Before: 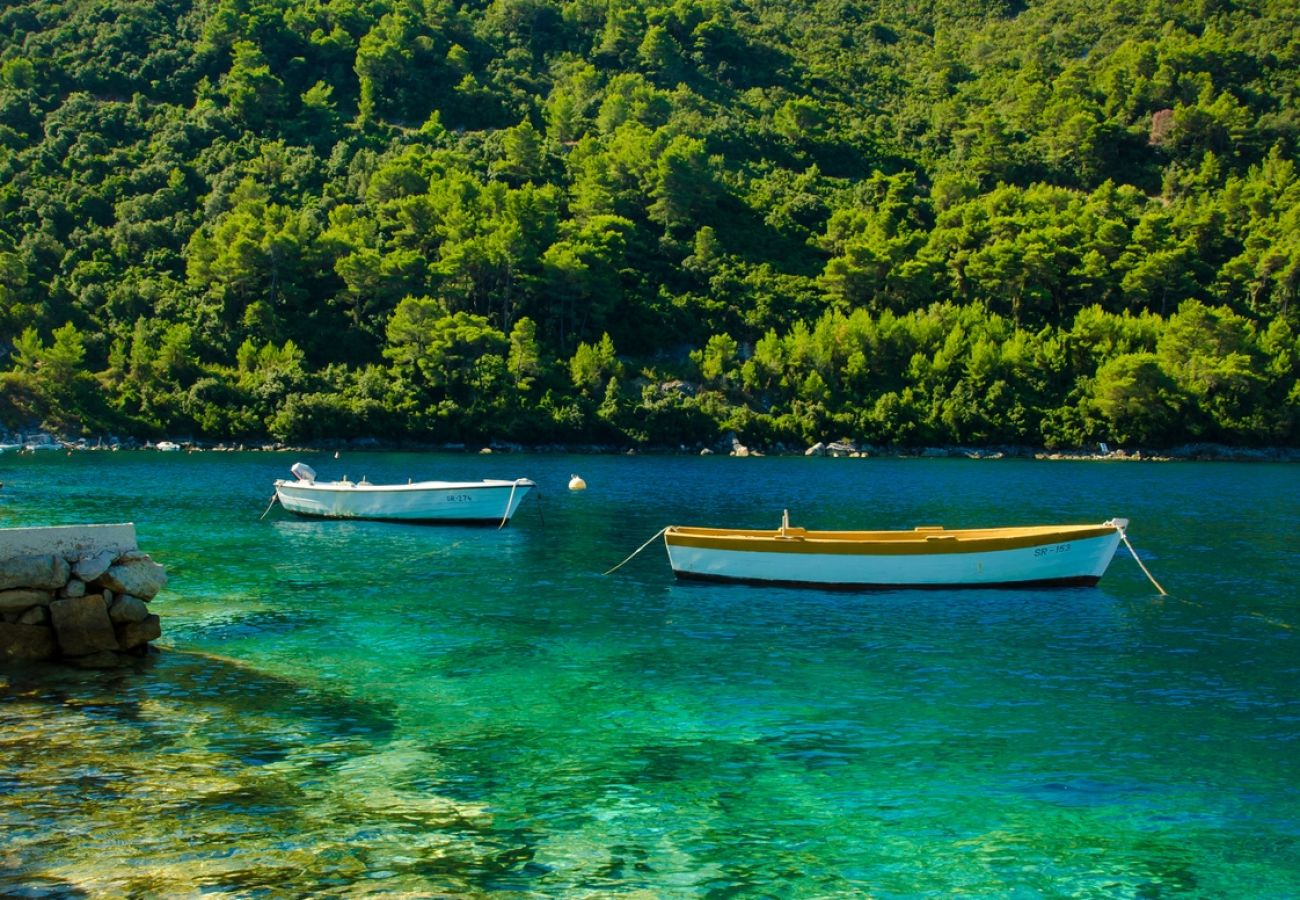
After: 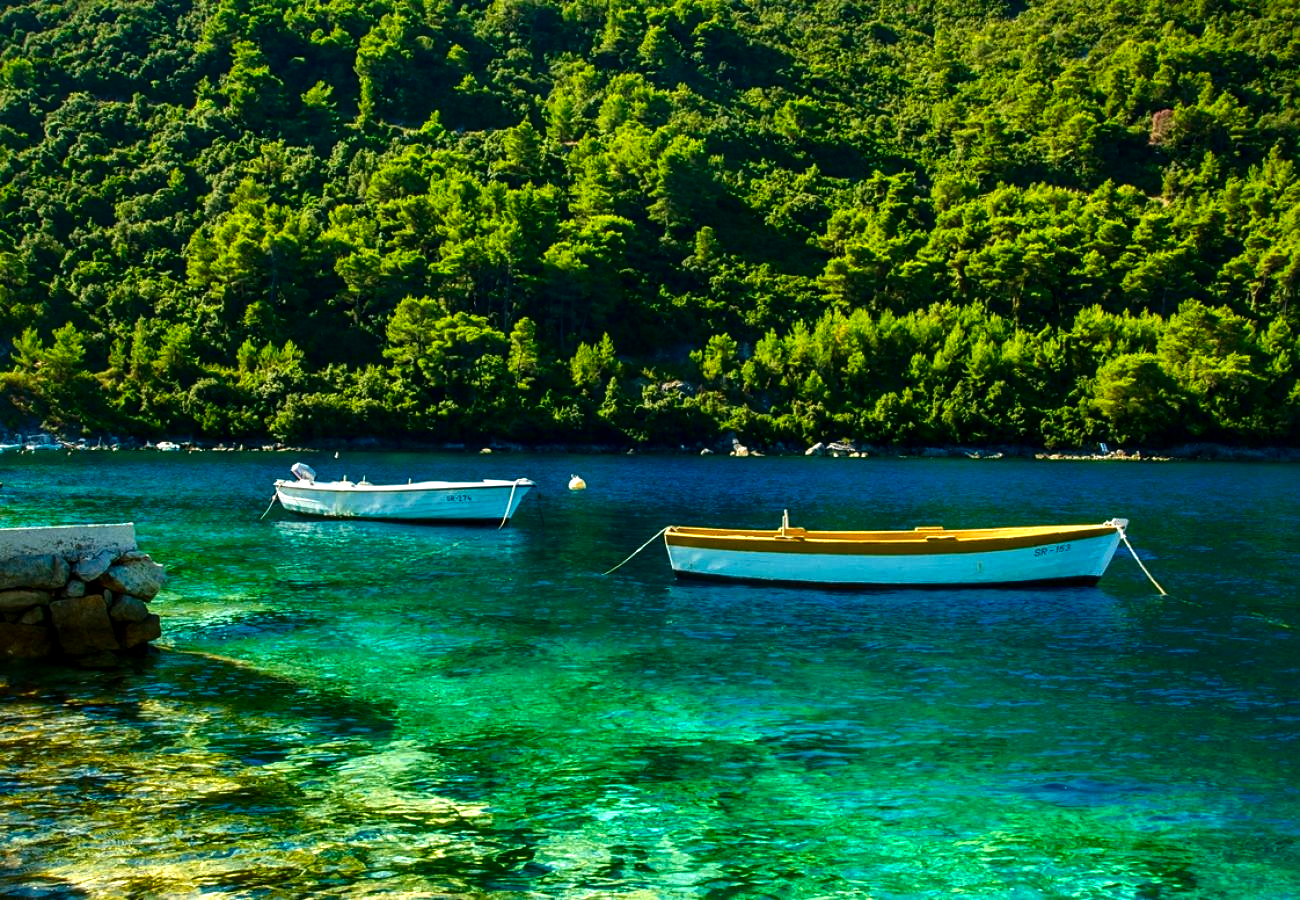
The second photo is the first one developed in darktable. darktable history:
contrast brightness saturation: contrast 0.1, brightness -0.26, saturation 0.14
local contrast: on, module defaults
exposure: black level correction -0.002, exposure 0.708 EV, compensate exposure bias true, compensate highlight preservation false
sharpen: amount 0.2
white balance: red 1, blue 1
